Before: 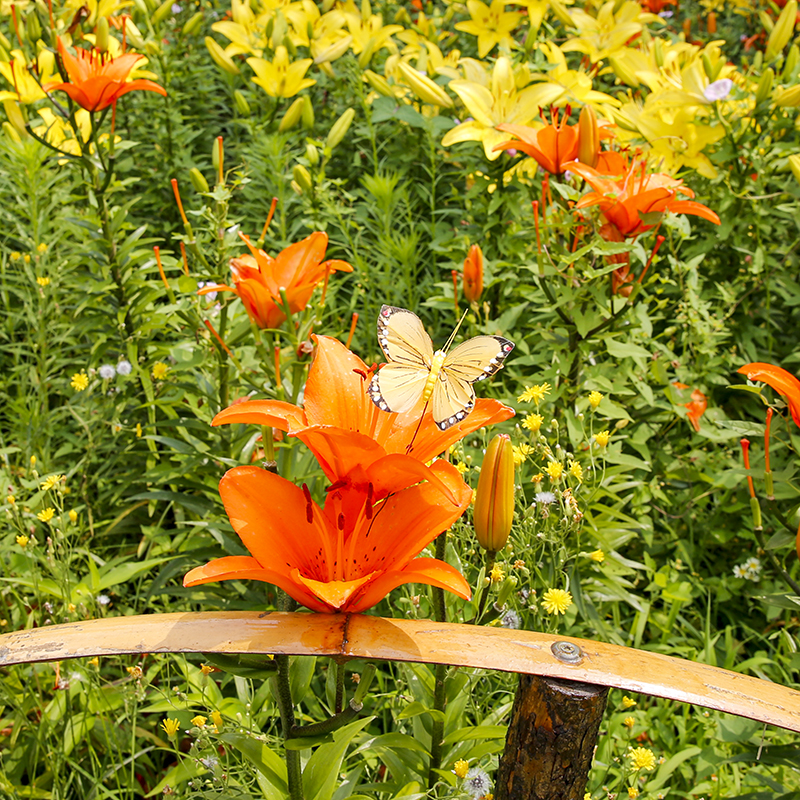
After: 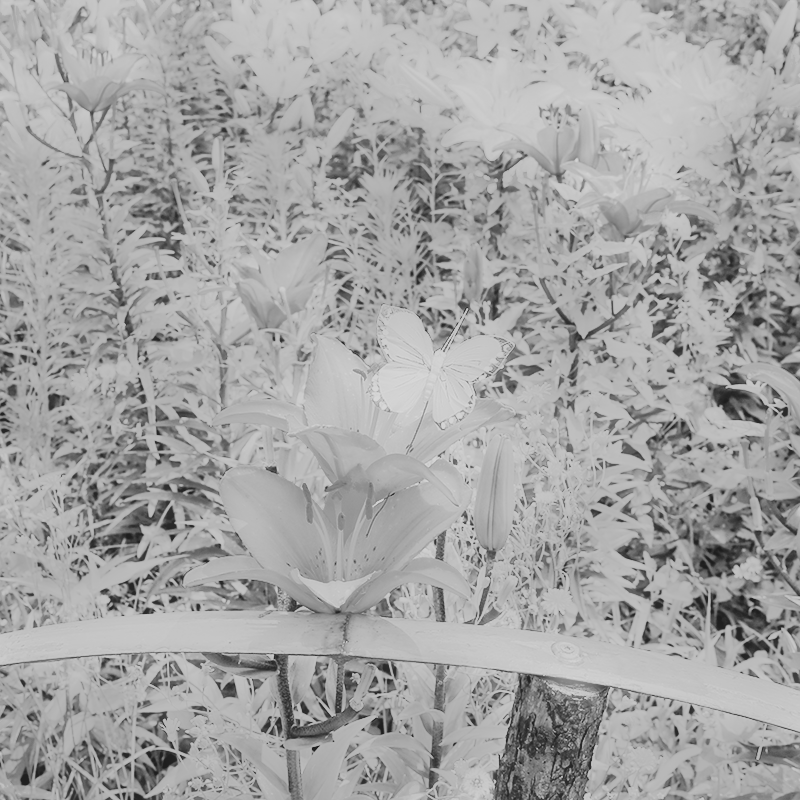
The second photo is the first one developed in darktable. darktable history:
filmic rgb: black relative exposure -7.65 EV, white relative exposure 4.56 EV, hardness 3.61
shadows and highlights: on, module defaults
monochrome: a 14.95, b -89.96
color balance rgb: shadows lift › chroma 2%, shadows lift › hue 50°, power › hue 60°, highlights gain › chroma 1%, highlights gain › hue 60°, global offset › luminance 0.25%, global vibrance 30%
haze removal: strength -0.1, adaptive false
exposure: exposure 3 EV, compensate highlight preservation false
rgb curve: curves: ch0 [(0, 0) (0.078, 0.051) (0.929, 0.956) (1, 1)], compensate middle gray true
tone curve: curves: ch0 [(0, 0.072) (0.249, 0.176) (0.518, 0.489) (0.832, 0.854) (1, 0.948)], color space Lab, linked channels, preserve colors none
